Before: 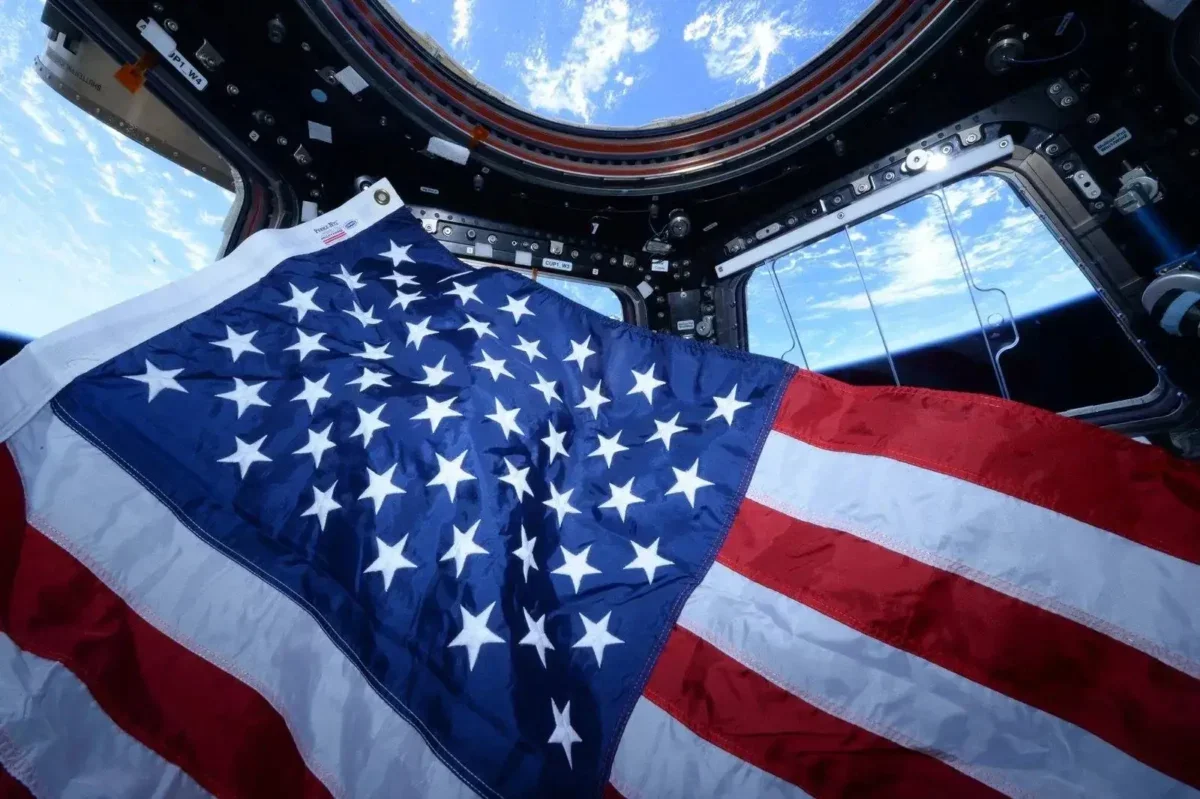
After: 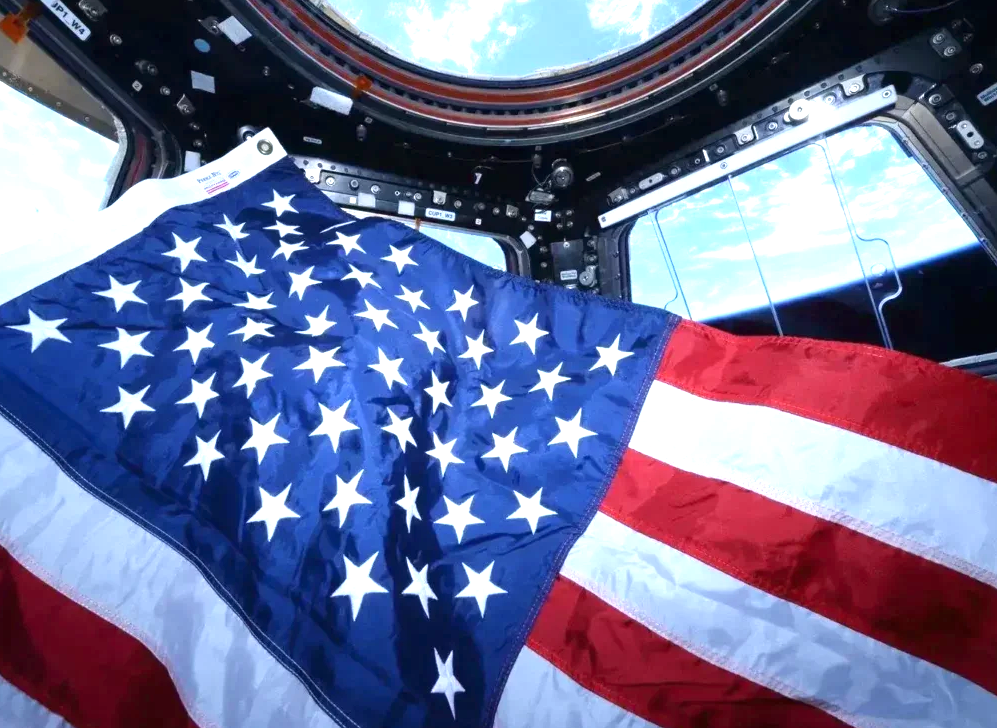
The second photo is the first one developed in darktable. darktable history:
exposure: black level correction 0, exposure 1 EV, compensate highlight preservation false
crop: left 9.82%, top 6.324%, right 7.094%, bottom 2.478%
